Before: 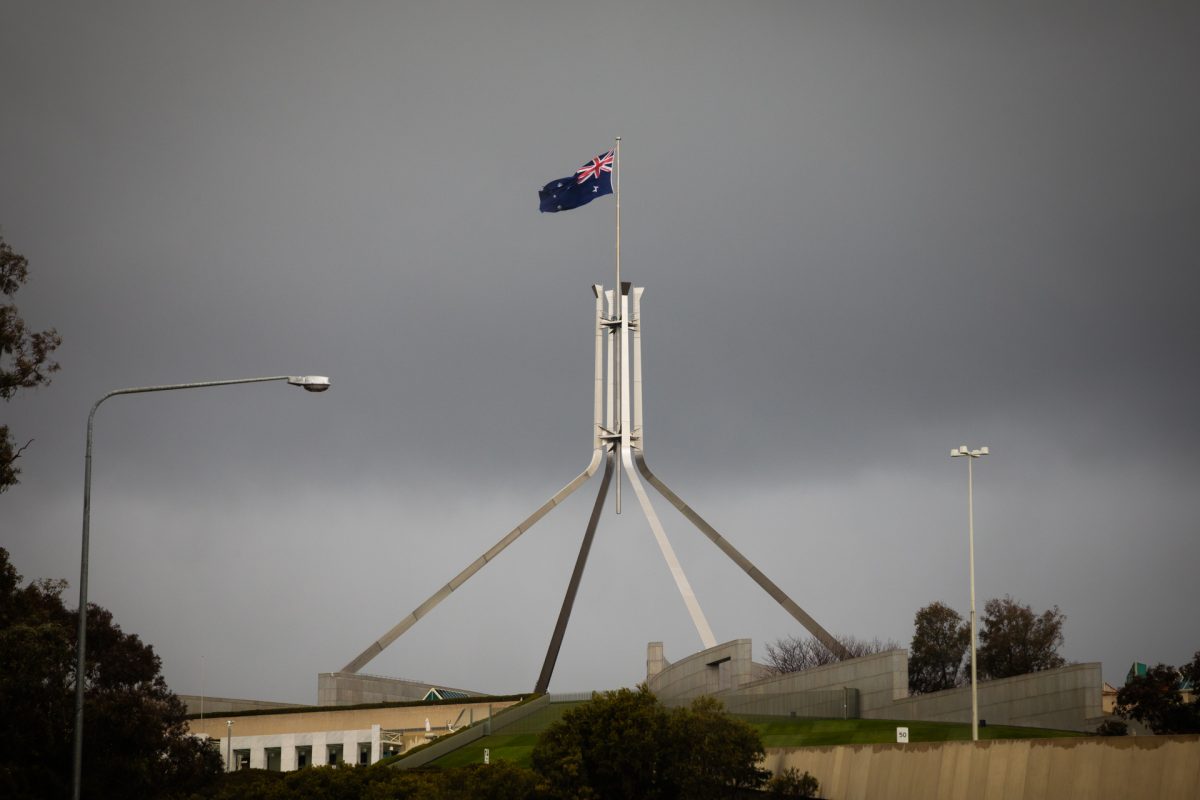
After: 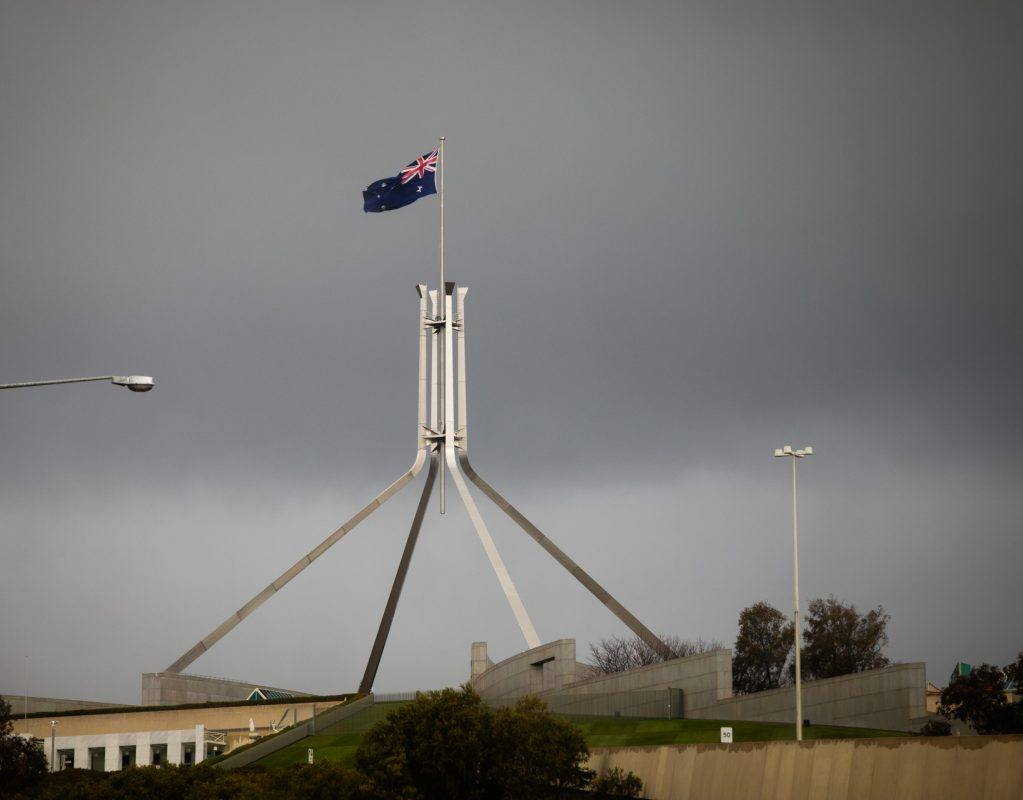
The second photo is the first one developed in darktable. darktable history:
crop and rotate: left 14.721%
shadows and highlights: shadows -25.43, highlights 48.91, soften with gaussian
